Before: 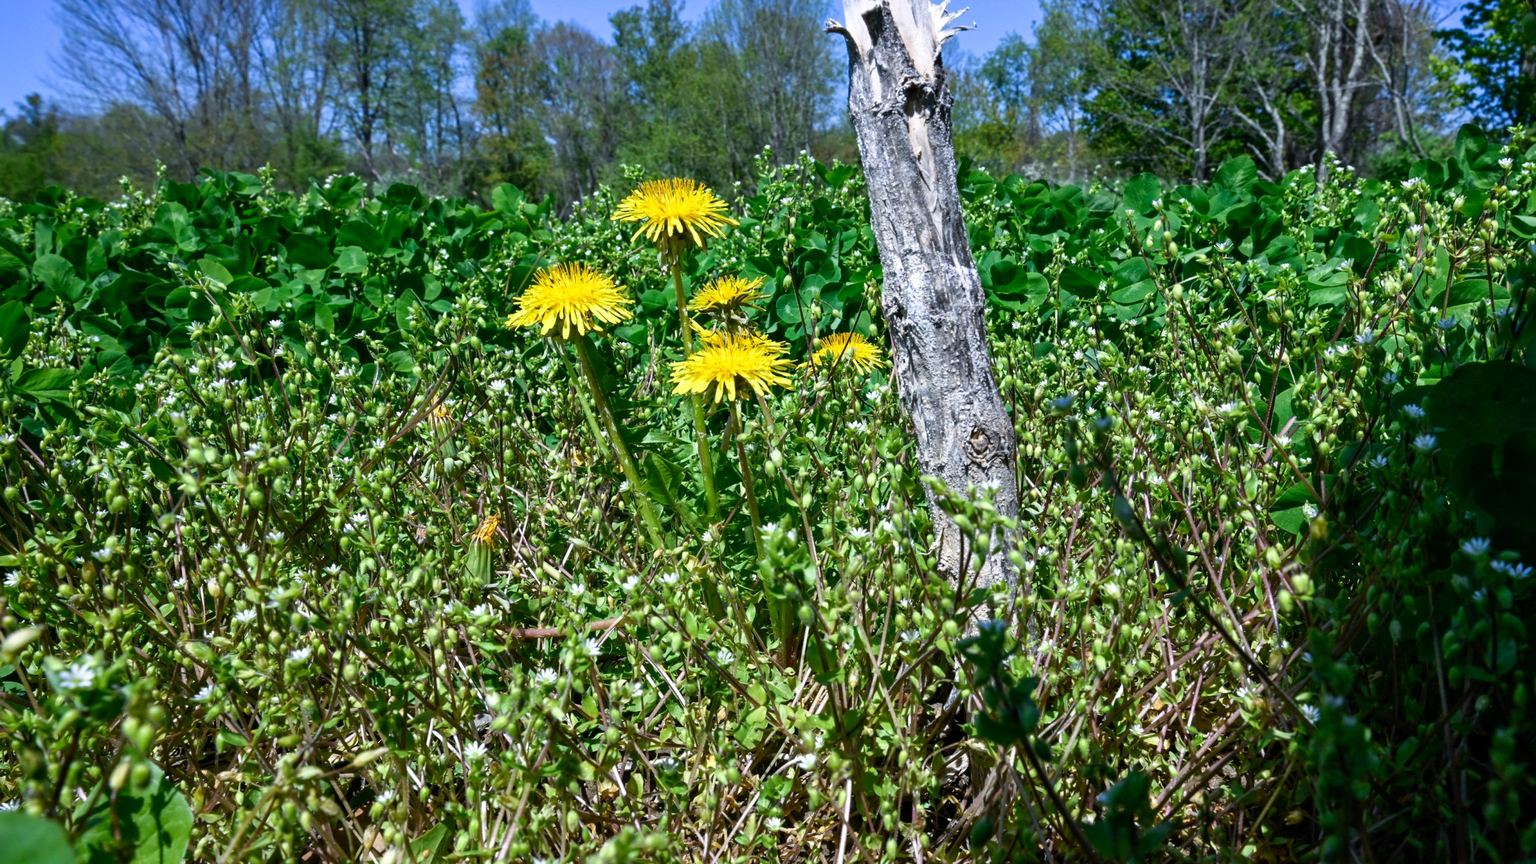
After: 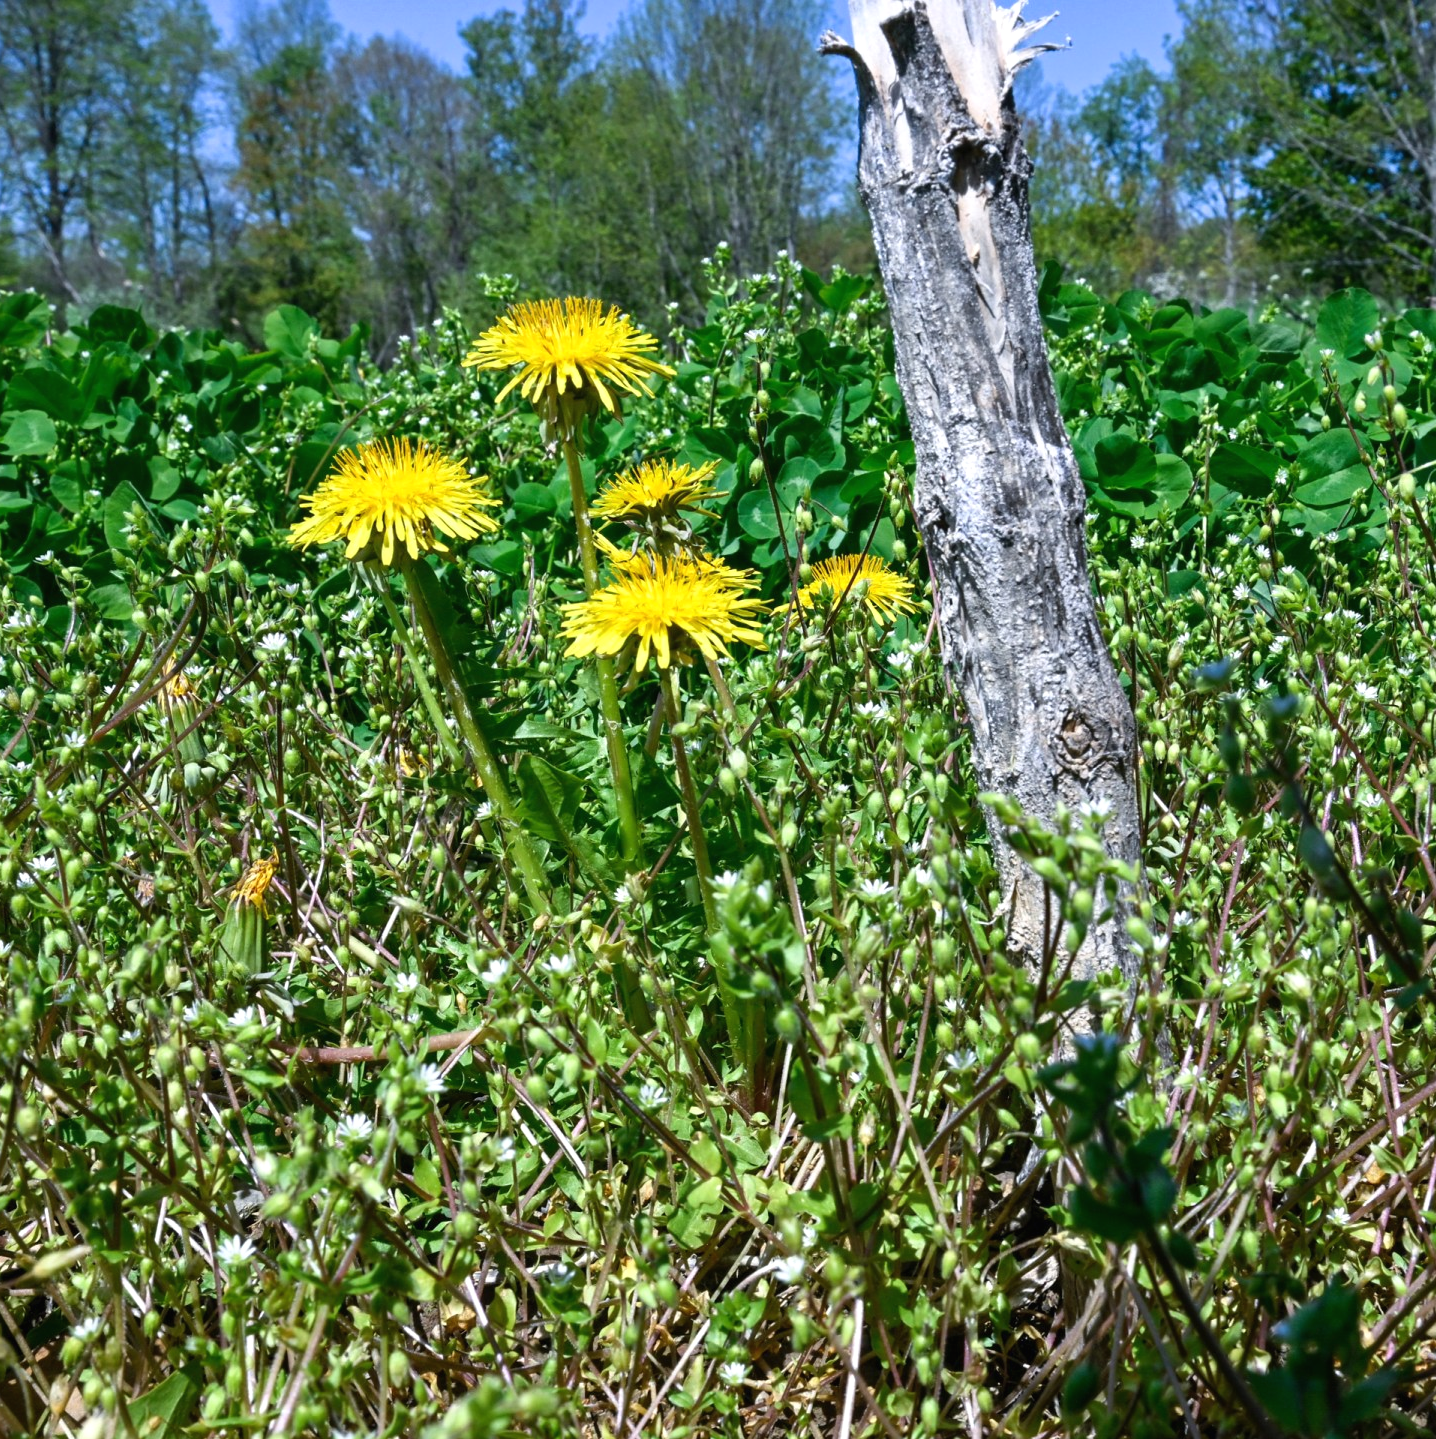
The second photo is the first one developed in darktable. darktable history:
crop: left 21.727%, right 22.155%, bottom 0%
exposure: black level correction -0.001, exposure 0.08 EV, compensate exposure bias true, compensate highlight preservation false
